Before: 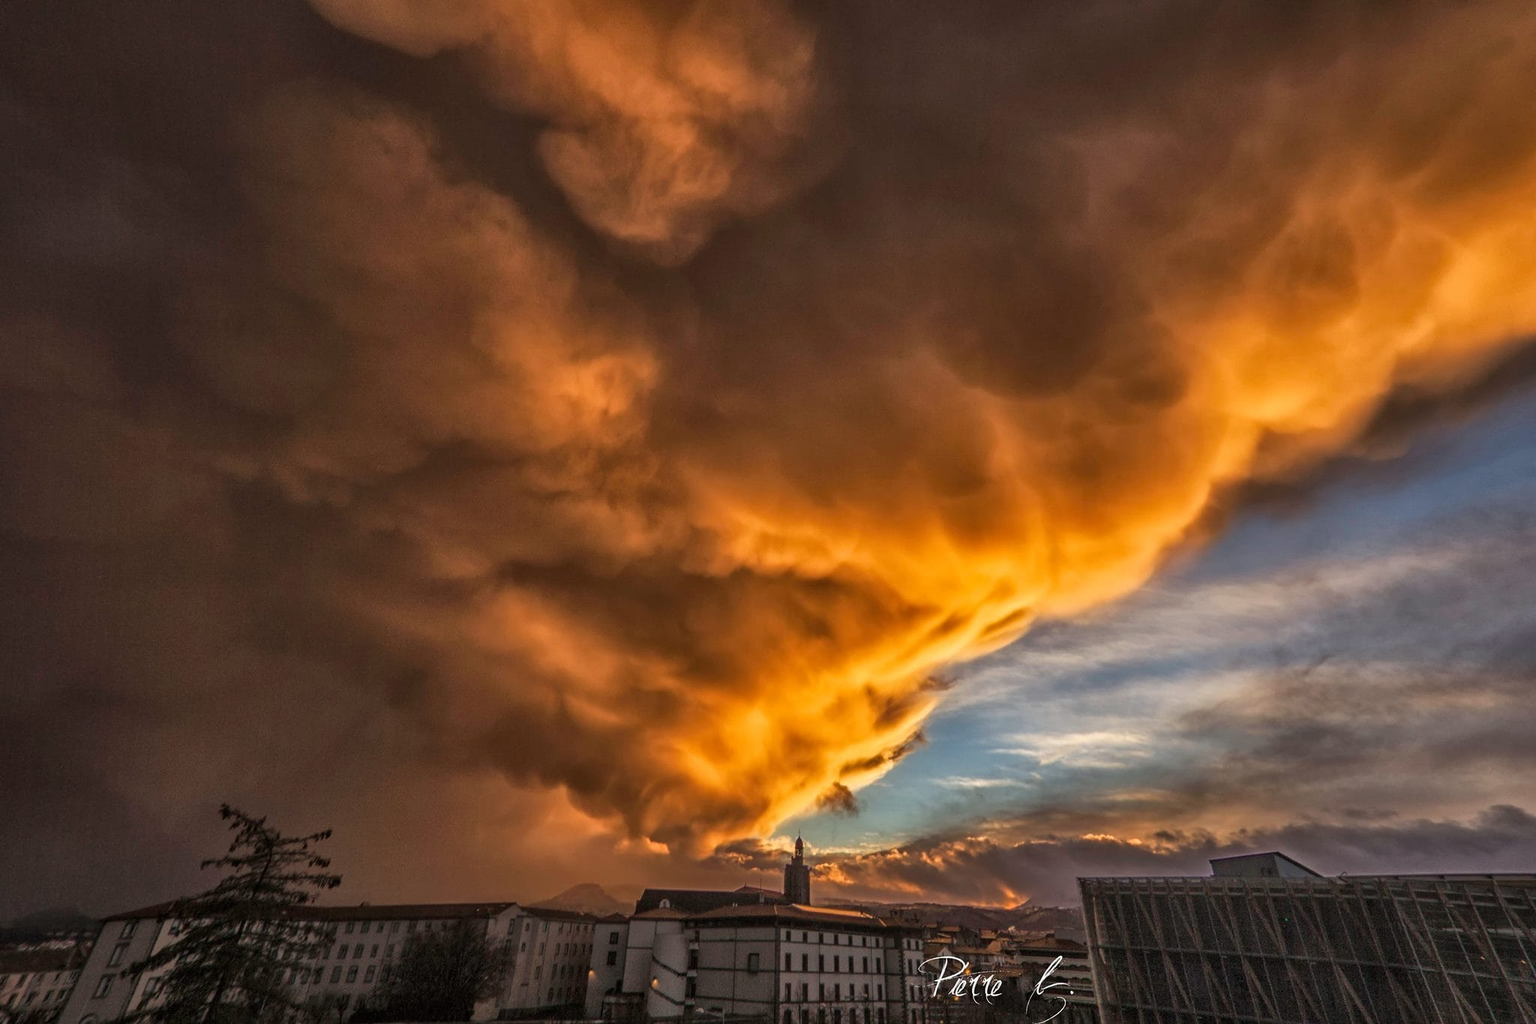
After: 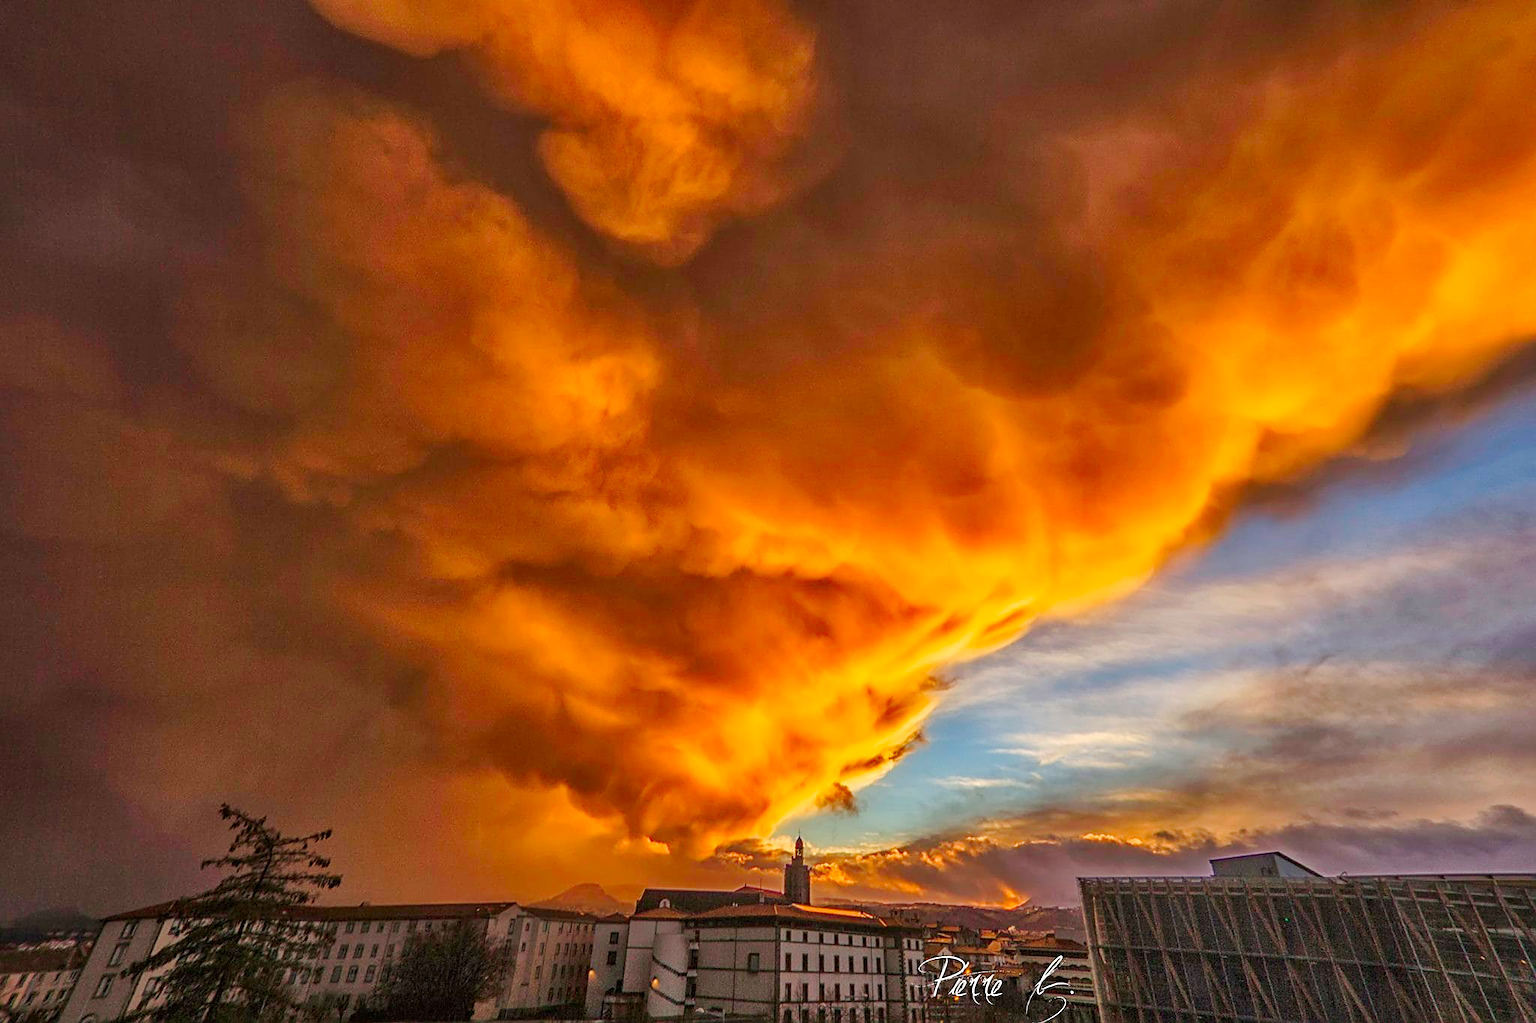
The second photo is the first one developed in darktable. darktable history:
sharpen: on, module defaults
color correction: highlights b* 0.04, saturation 1.79
base curve: curves: ch0 [(0, 0) (0.158, 0.273) (0.879, 0.895) (1, 1)], preserve colors none
